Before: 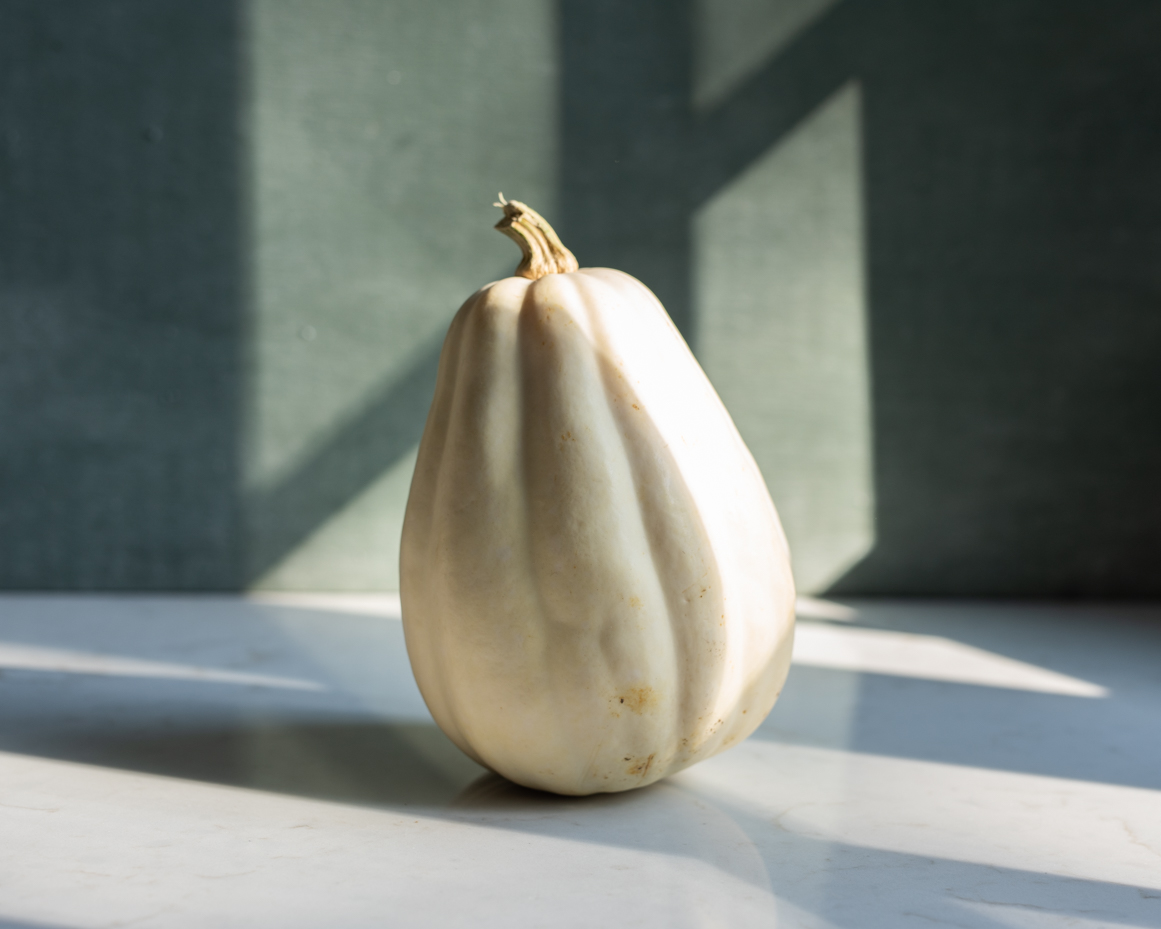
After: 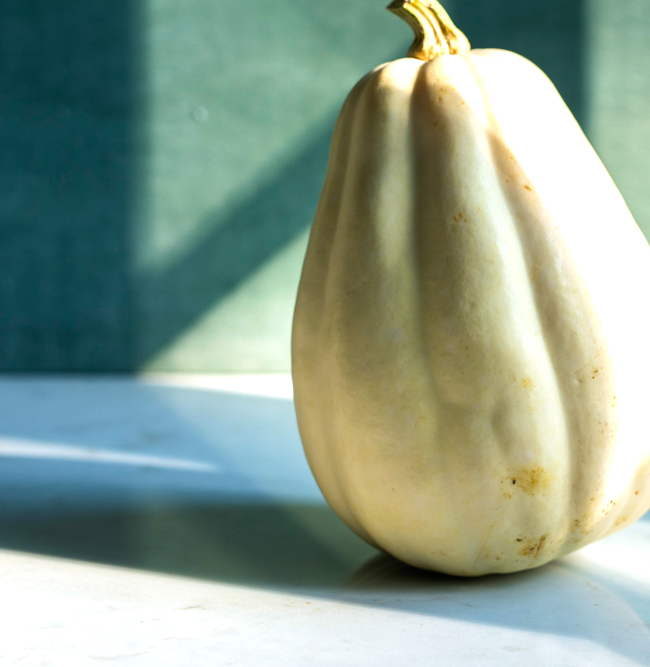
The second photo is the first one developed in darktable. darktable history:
crop: left 9.33%, top 23.65%, right 34.667%, bottom 4.474%
velvia: on, module defaults
color balance rgb: power › luminance -7.998%, power › chroma 1.09%, power › hue 216.77°, perceptual saturation grading › global saturation 25.768%, perceptual brilliance grading › global brilliance 11.742%, global vibrance 25.046%, contrast 10.163%
